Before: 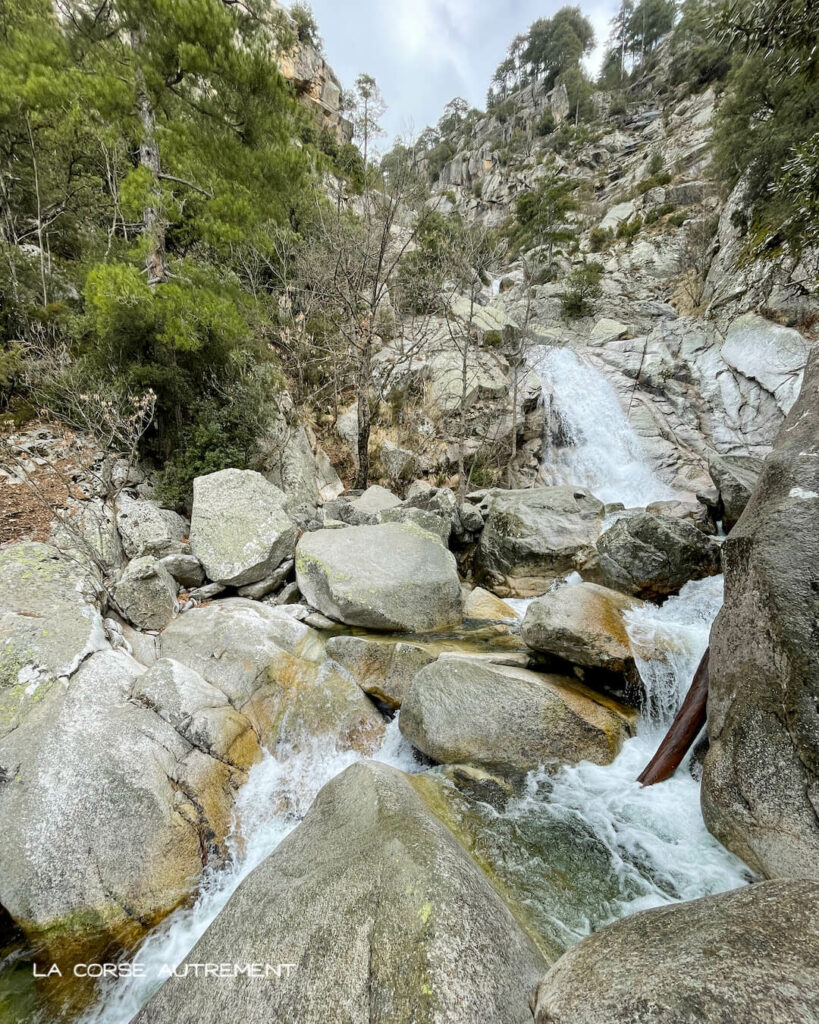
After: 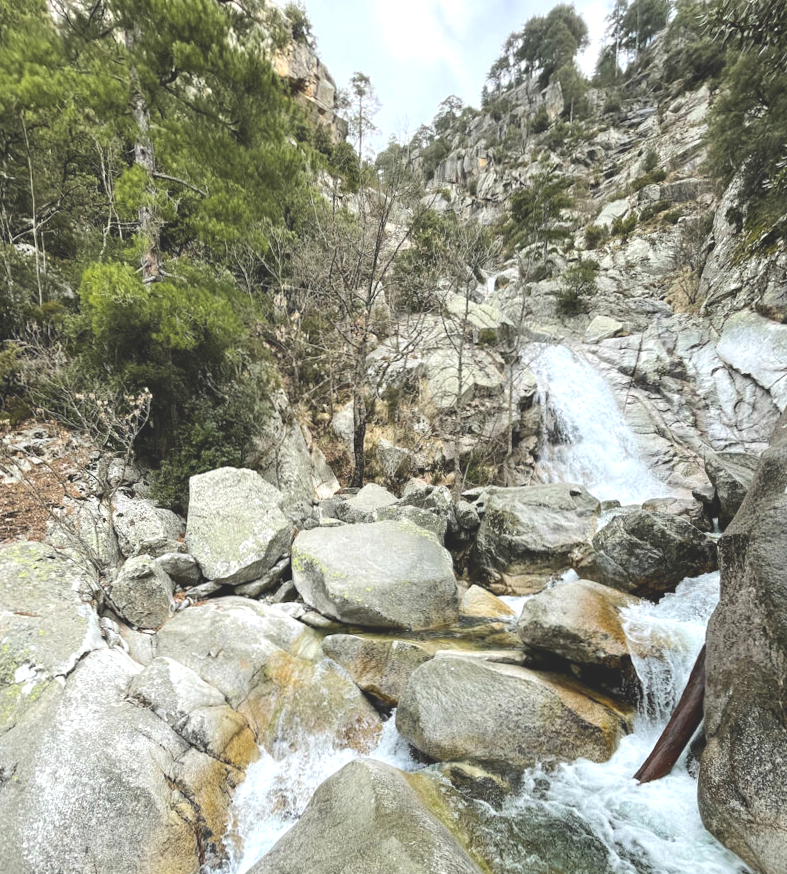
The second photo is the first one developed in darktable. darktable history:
crop and rotate: angle 0.2°, left 0.275%, right 3.127%, bottom 14.18%
tone equalizer: -8 EV -0.417 EV, -7 EV -0.389 EV, -6 EV -0.333 EV, -5 EV -0.222 EV, -3 EV 0.222 EV, -2 EV 0.333 EV, -1 EV 0.389 EV, +0 EV 0.417 EV, edges refinement/feathering 500, mask exposure compensation -1.57 EV, preserve details no
exposure: black level correction -0.028, compensate highlight preservation false
